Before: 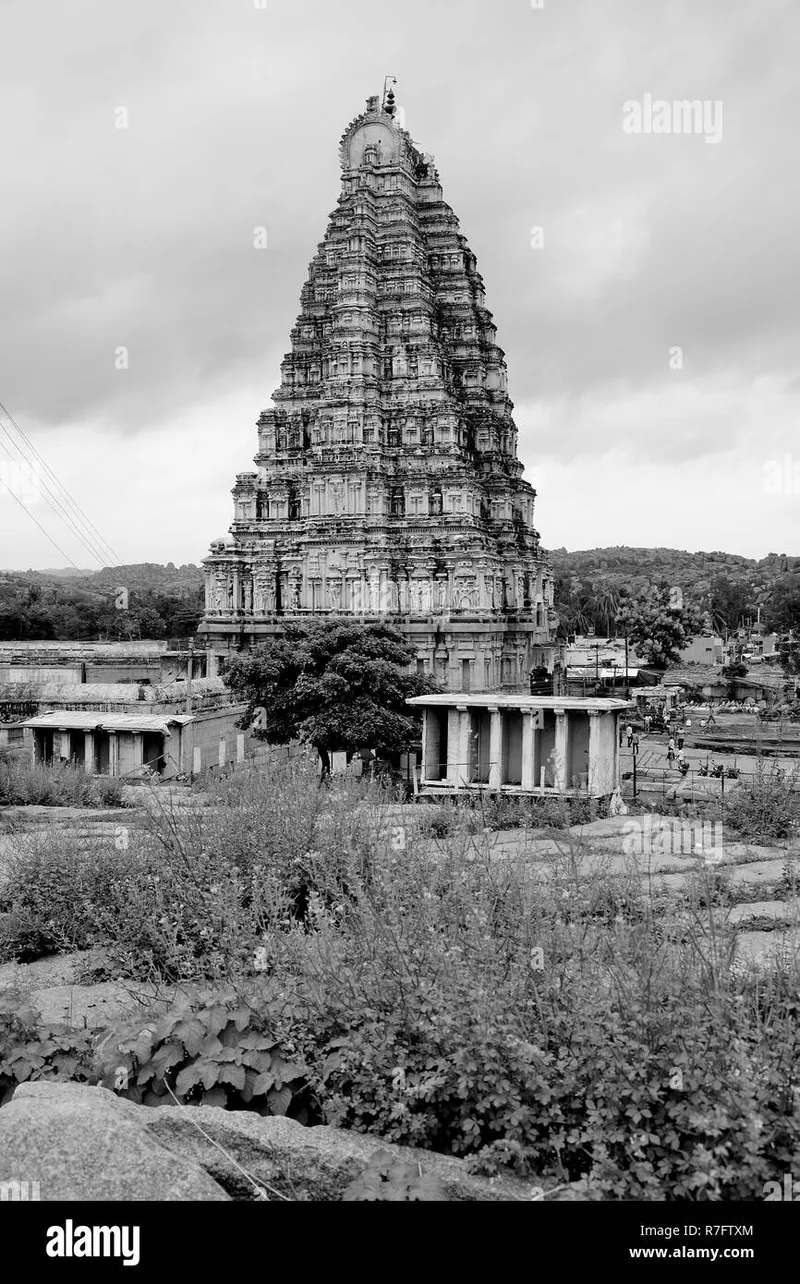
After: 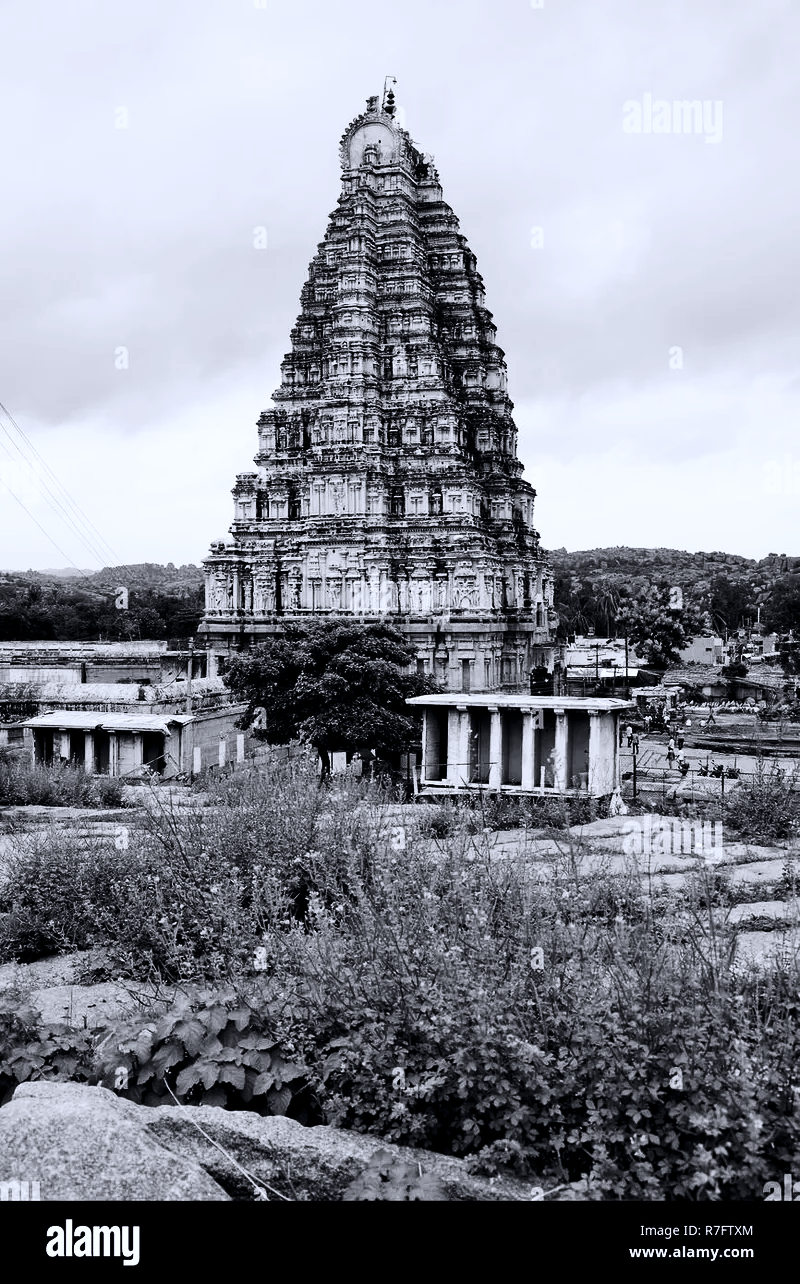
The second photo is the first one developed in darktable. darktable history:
contrast brightness saturation: contrast 0.32, brightness -0.08, saturation 0.17
color calibration: illuminant as shot in camera, x 0.358, y 0.373, temperature 4628.91 K
